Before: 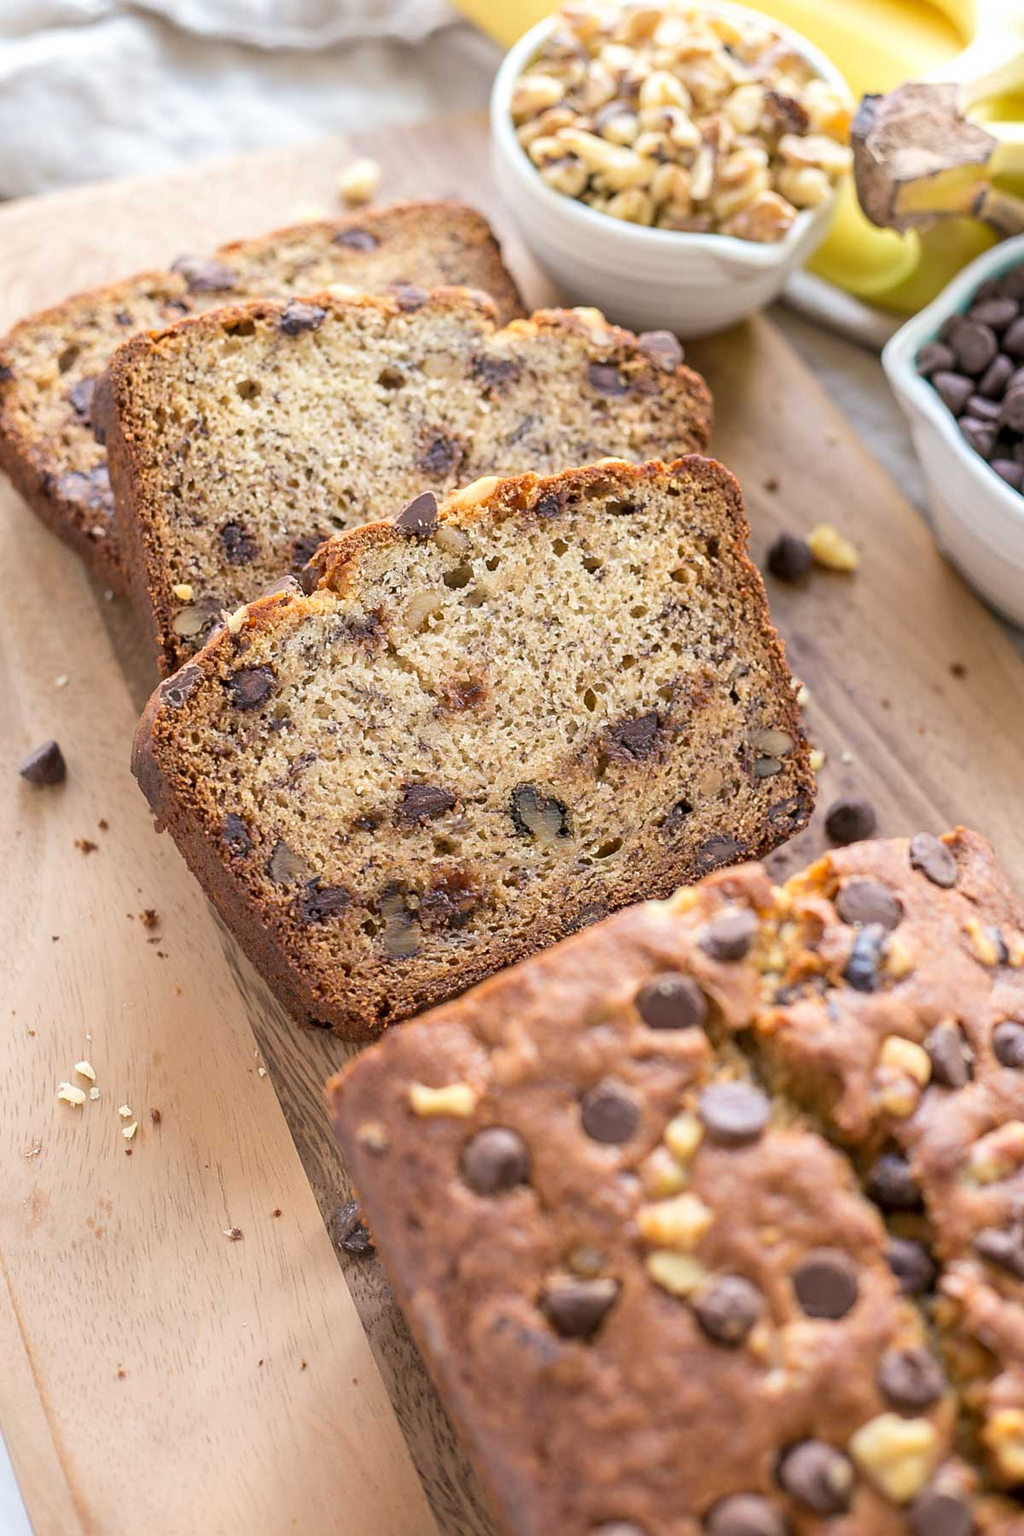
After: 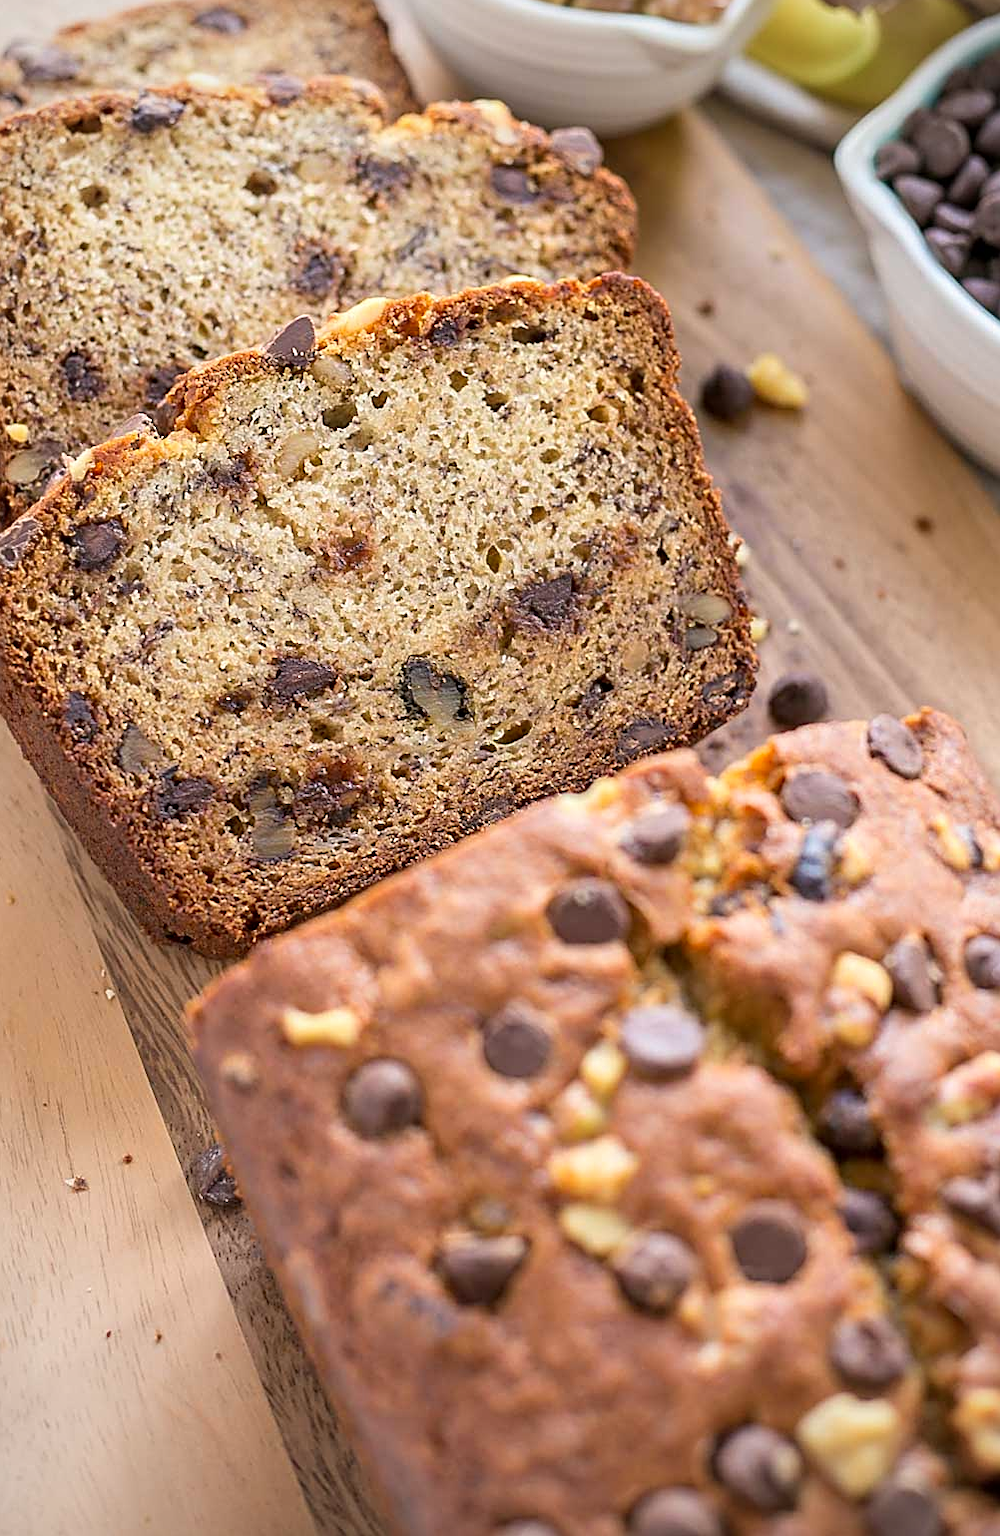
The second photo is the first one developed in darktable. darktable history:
contrast brightness saturation: saturation 0.102
vignetting: fall-off radius 81.37%
crop: left 16.424%, top 14.462%
sharpen: on, module defaults
